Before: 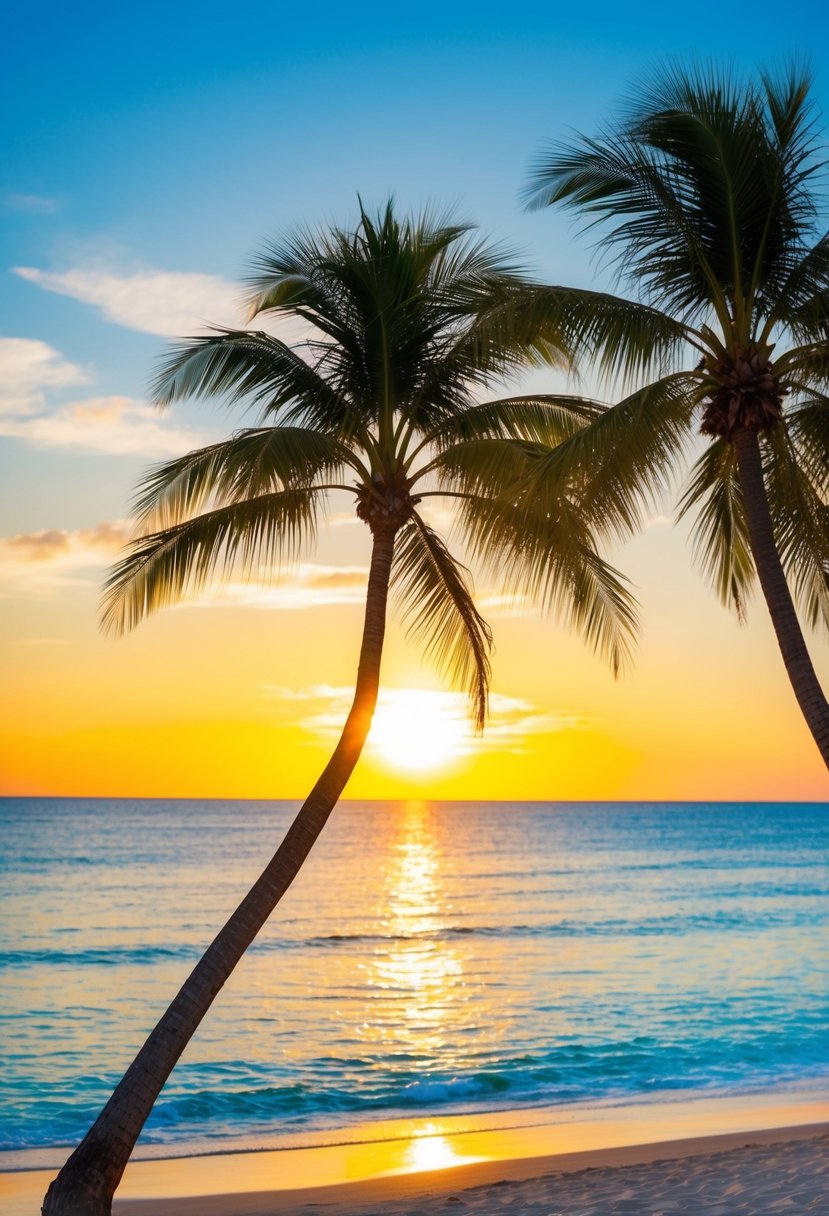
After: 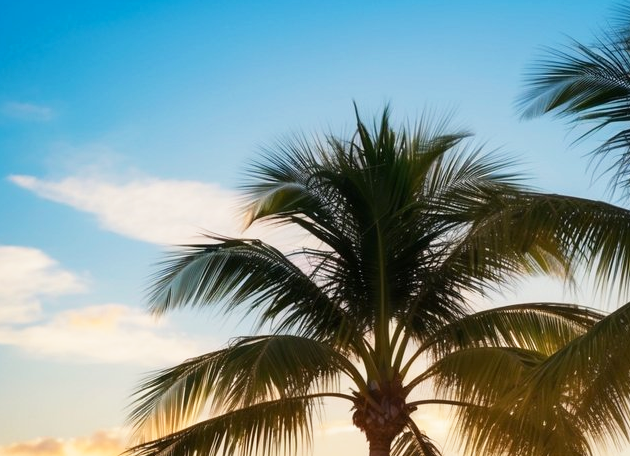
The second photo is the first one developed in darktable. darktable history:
crop: left 0.549%, top 7.635%, right 23.398%, bottom 54.834%
base curve: curves: ch0 [(0, 0) (0.666, 0.806) (1, 1)], preserve colors none
